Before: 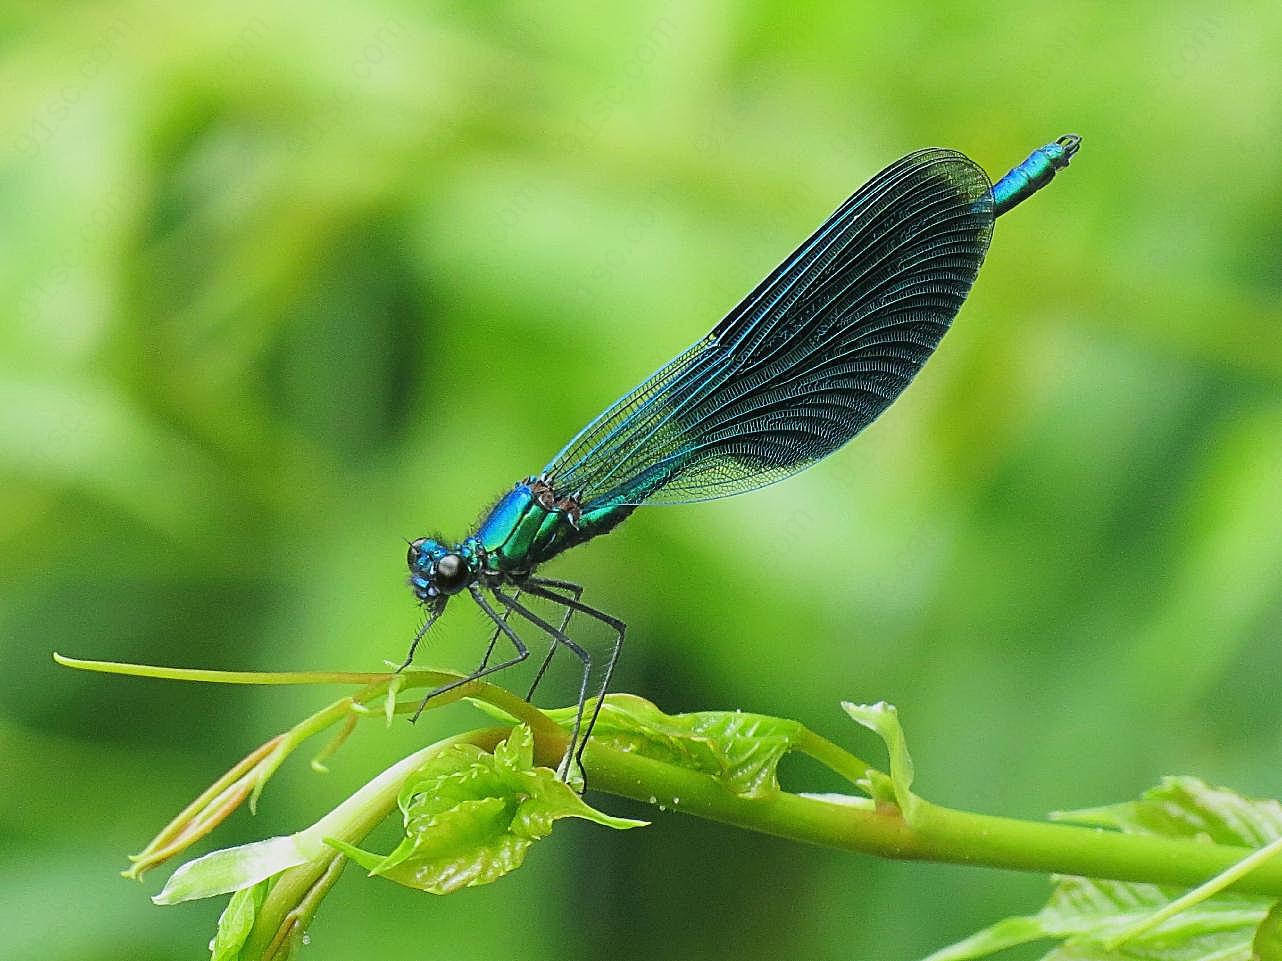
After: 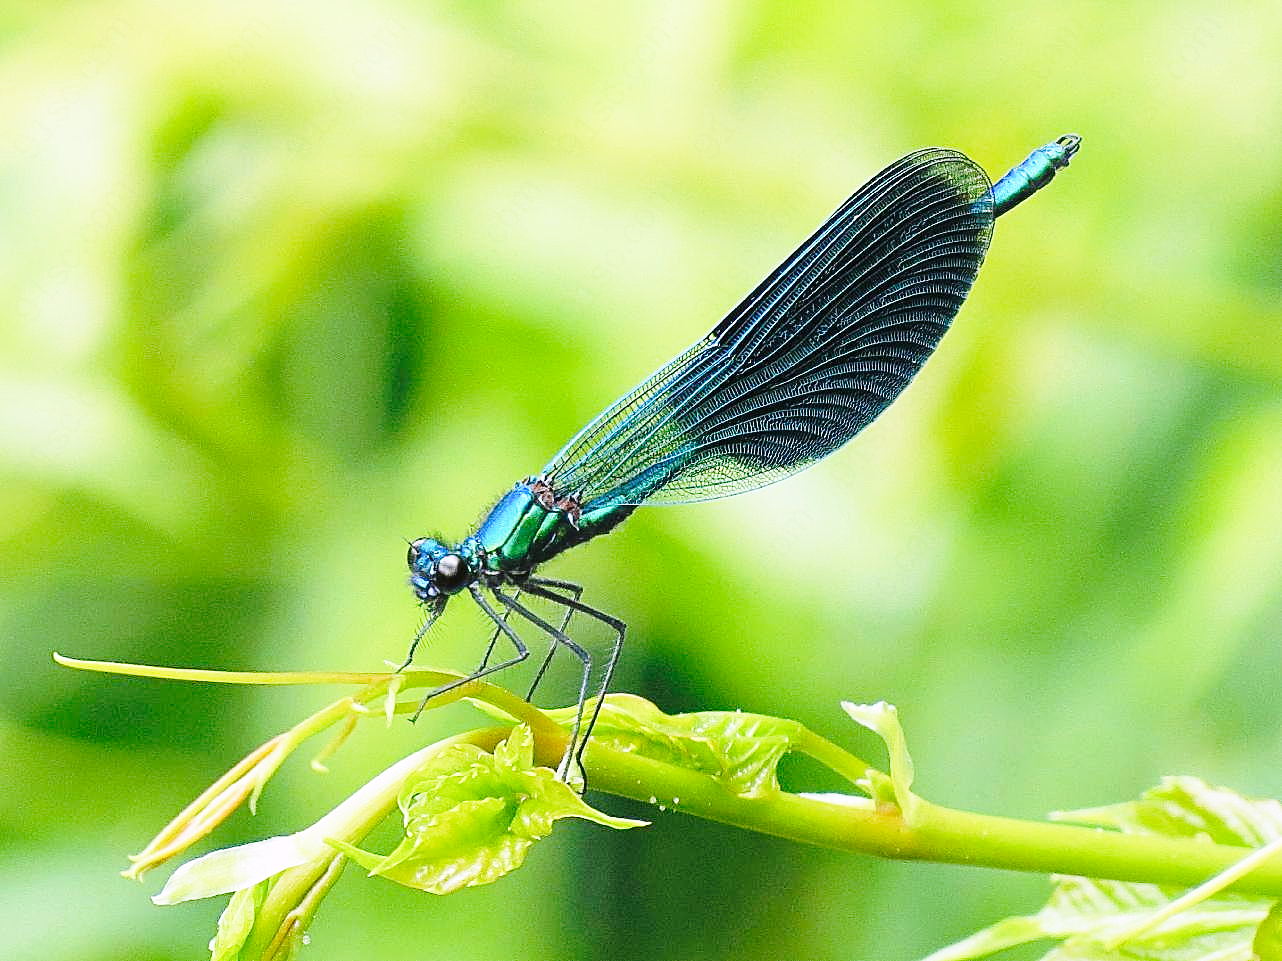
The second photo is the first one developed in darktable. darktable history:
white balance: red 1.066, blue 1.119
base curve: curves: ch0 [(0, 0) (0.032, 0.037) (0.105, 0.228) (0.435, 0.76) (0.856, 0.983) (1, 1)], preserve colors none
